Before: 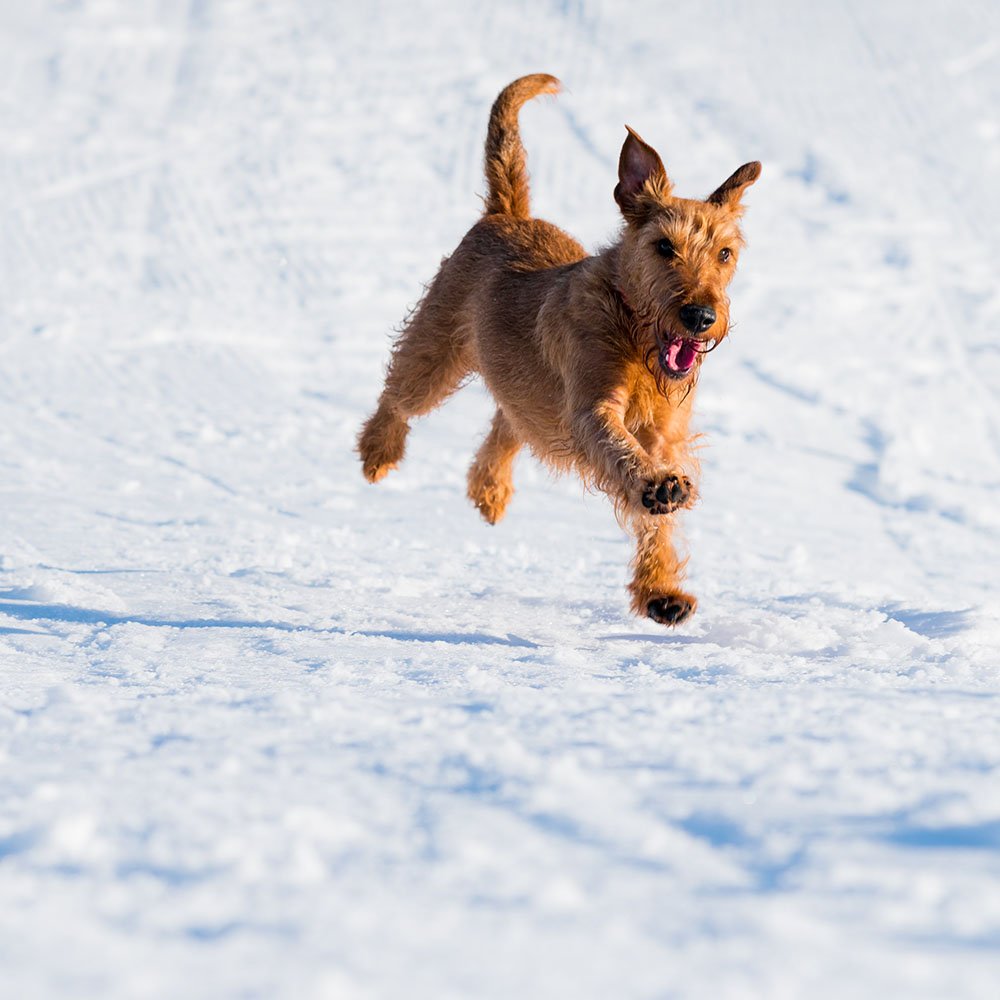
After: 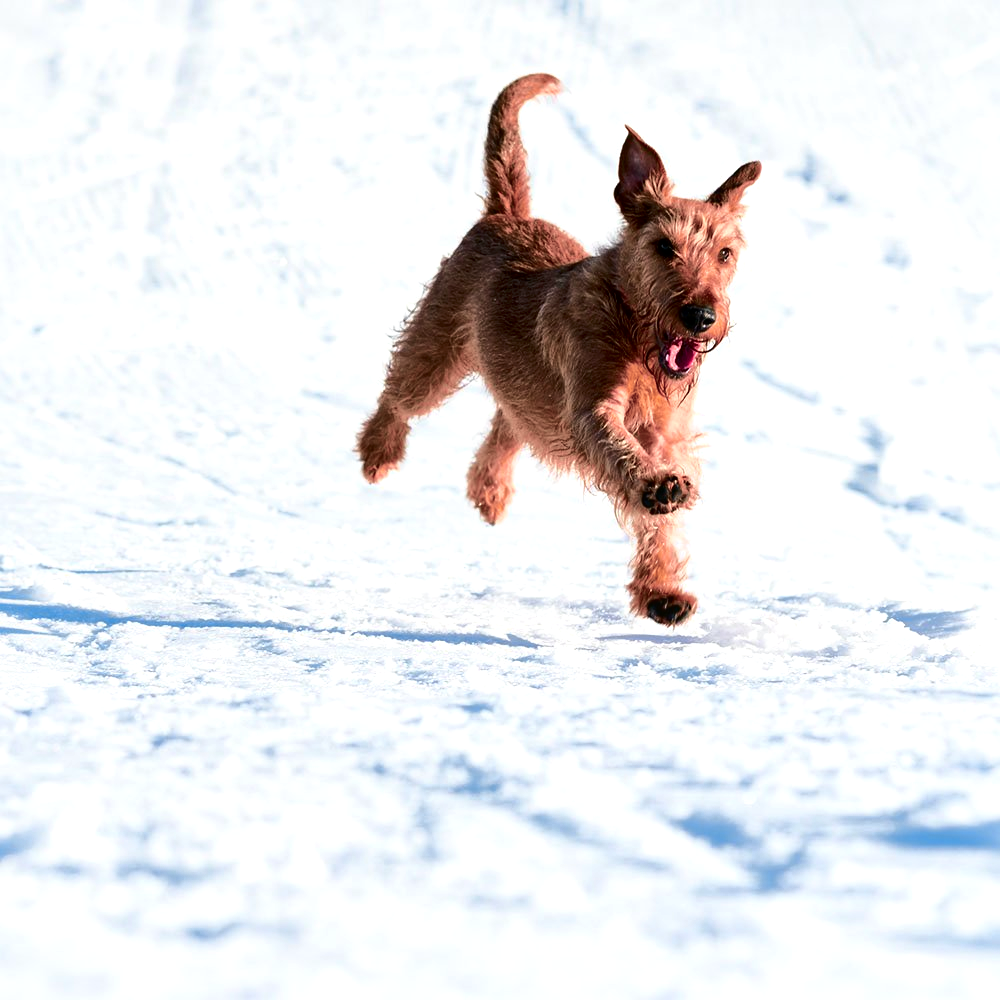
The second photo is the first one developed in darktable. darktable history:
local contrast: mode bilateral grid, contrast 20, coarseness 51, detail 150%, midtone range 0.2
tone equalizer: -8 EV -0.442 EV, -7 EV -0.403 EV, -6 EV -0.33 EV, -5 EV -0.223 EV, -3 EV 0.2 EV, -2 EV 0.305 EV, -1 EV 0.382 EV, +0 EV 0.425 EV, edges refinement/feathering 500, mask exposure compensation -1.57 EV, preserve details no
tone curve: curves: ch0 [(0, 0.021) (0.059, 0.053) (0.212, 0.18) (0.337, 0.304) (0.495, 0.505) (0.725, 0.731) (0.89, 0.919) (1, 1)]; ch1 [(0, 0) (0.094, 0.081) (0.285, 0.299) (0.403, 0.436) (0.479, 0.475) (0.54, 0.55) (0.615, 0.637) (0.683, 0.688) (1, 1)]; ch2 [(0, 0) (0.257, 0.217) (0.434, 0.434) (0.498, 0.507) (0.527, 0.542) (0.597, 0.587) (0.658, 0.595) (1, 1)], color space Lab, independent channels, preserve colors none
